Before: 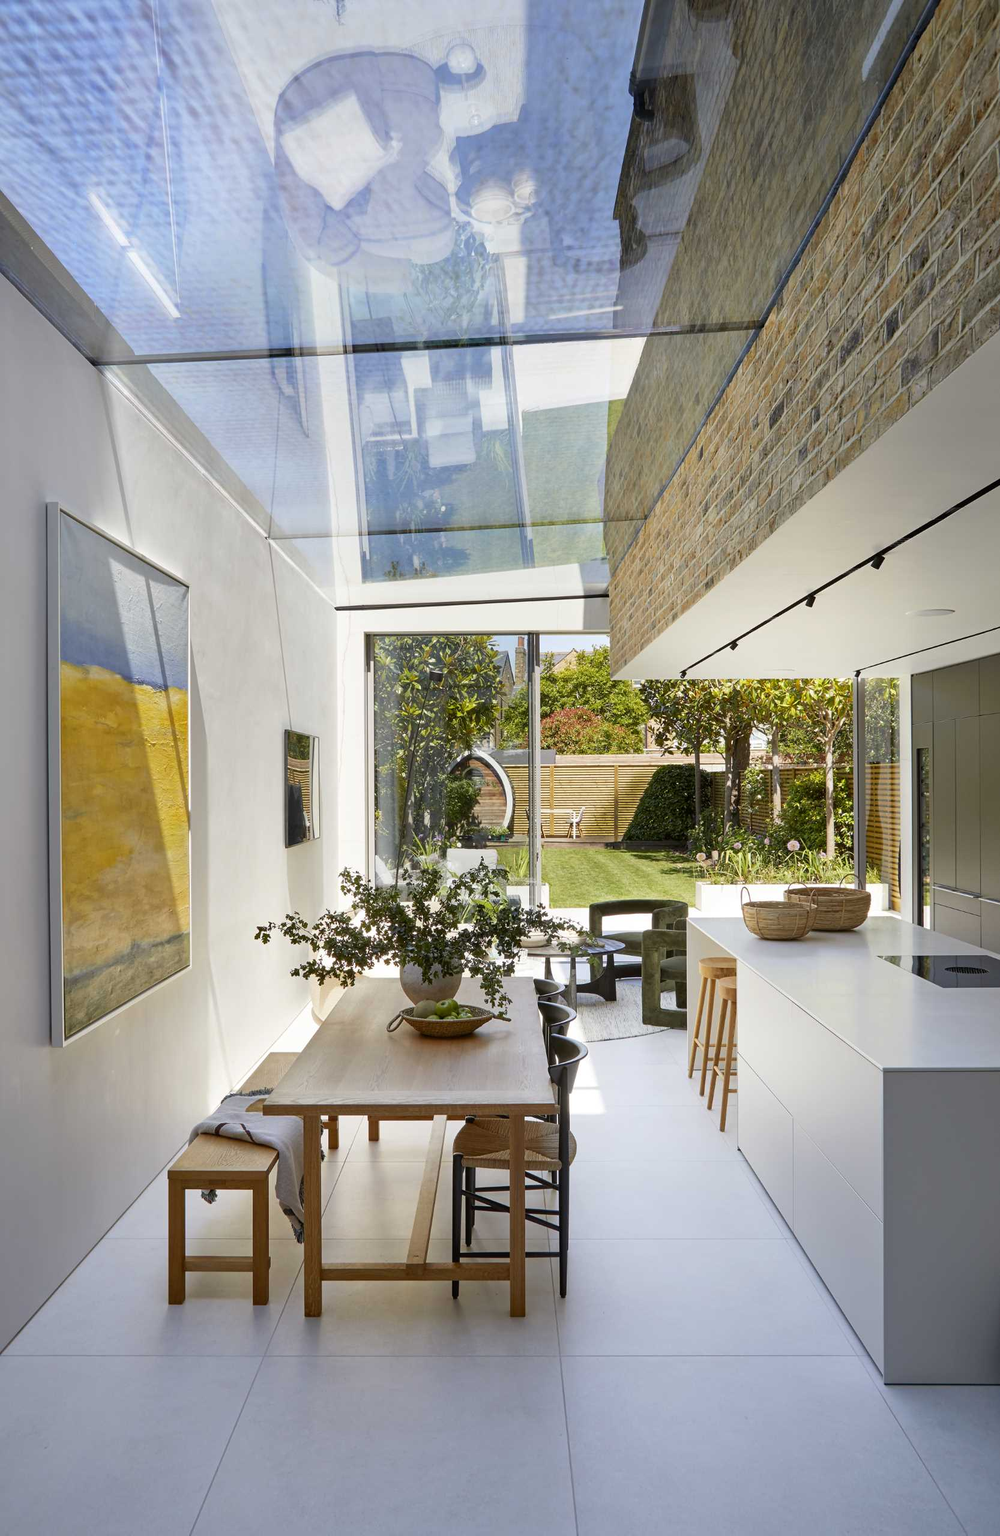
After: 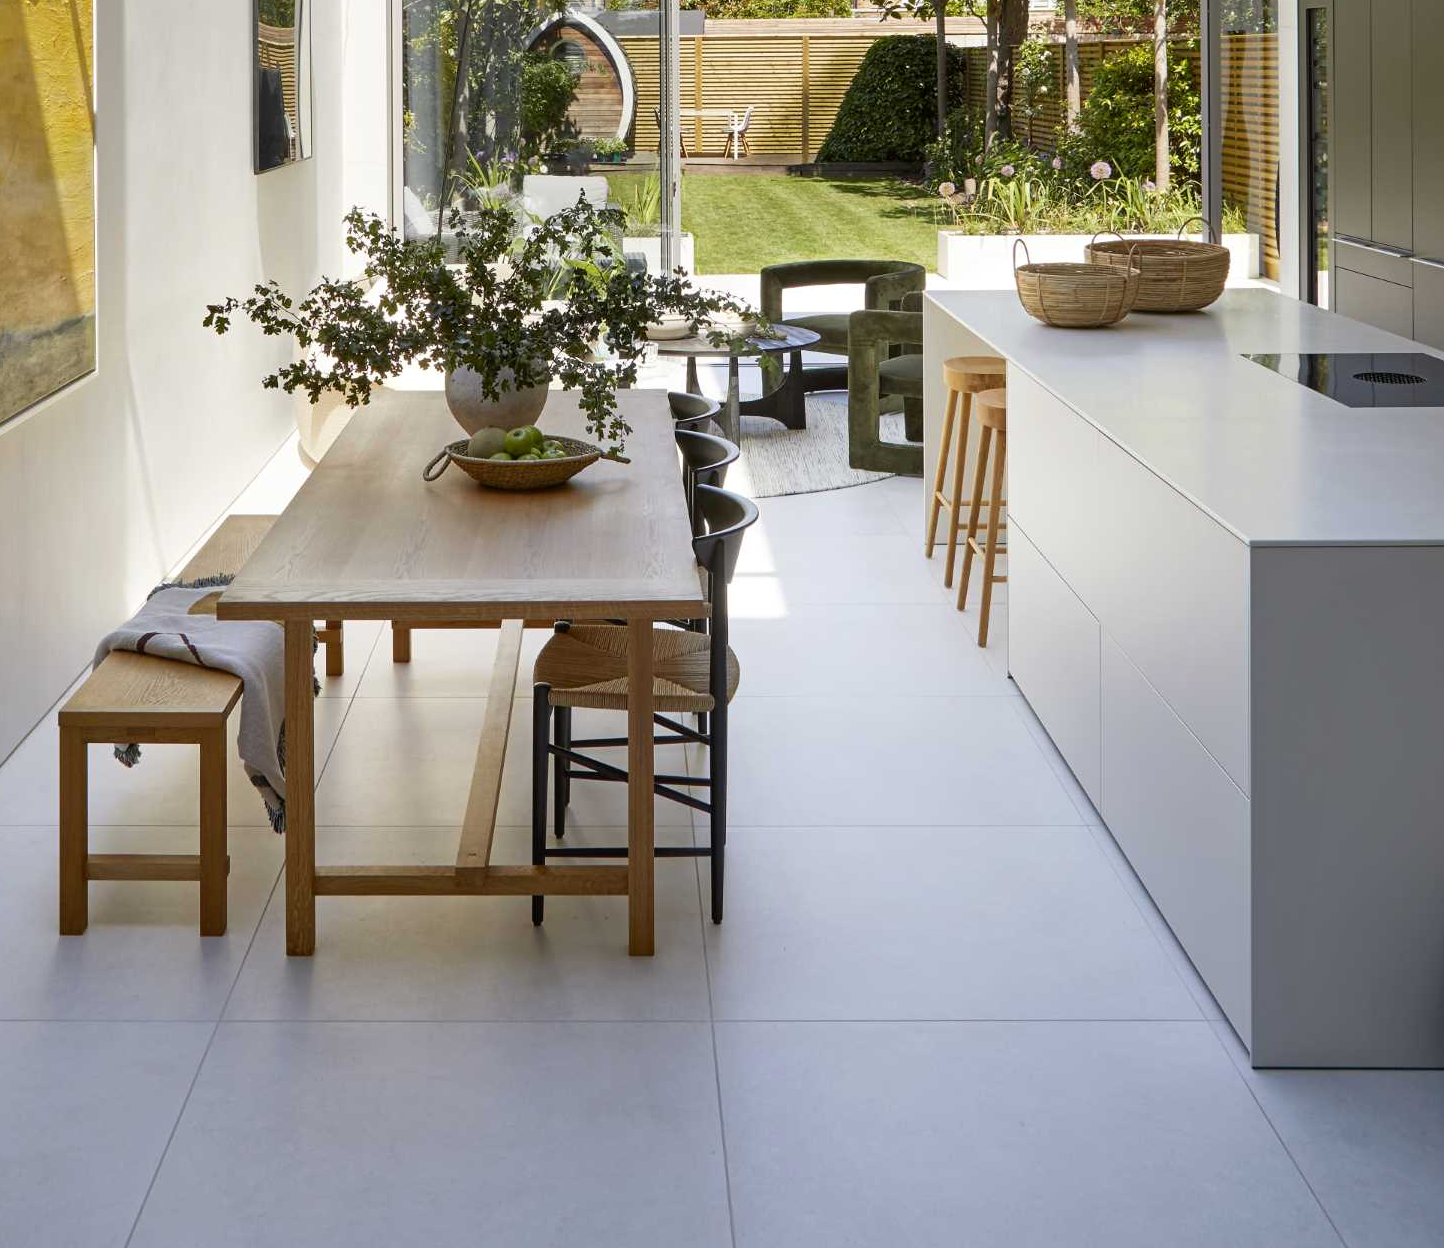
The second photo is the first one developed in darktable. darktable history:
crop and rotate: left 13.274%, top 48.434%, bottom 2.783%
tone equalizer: -8 EV 0.061 EV
